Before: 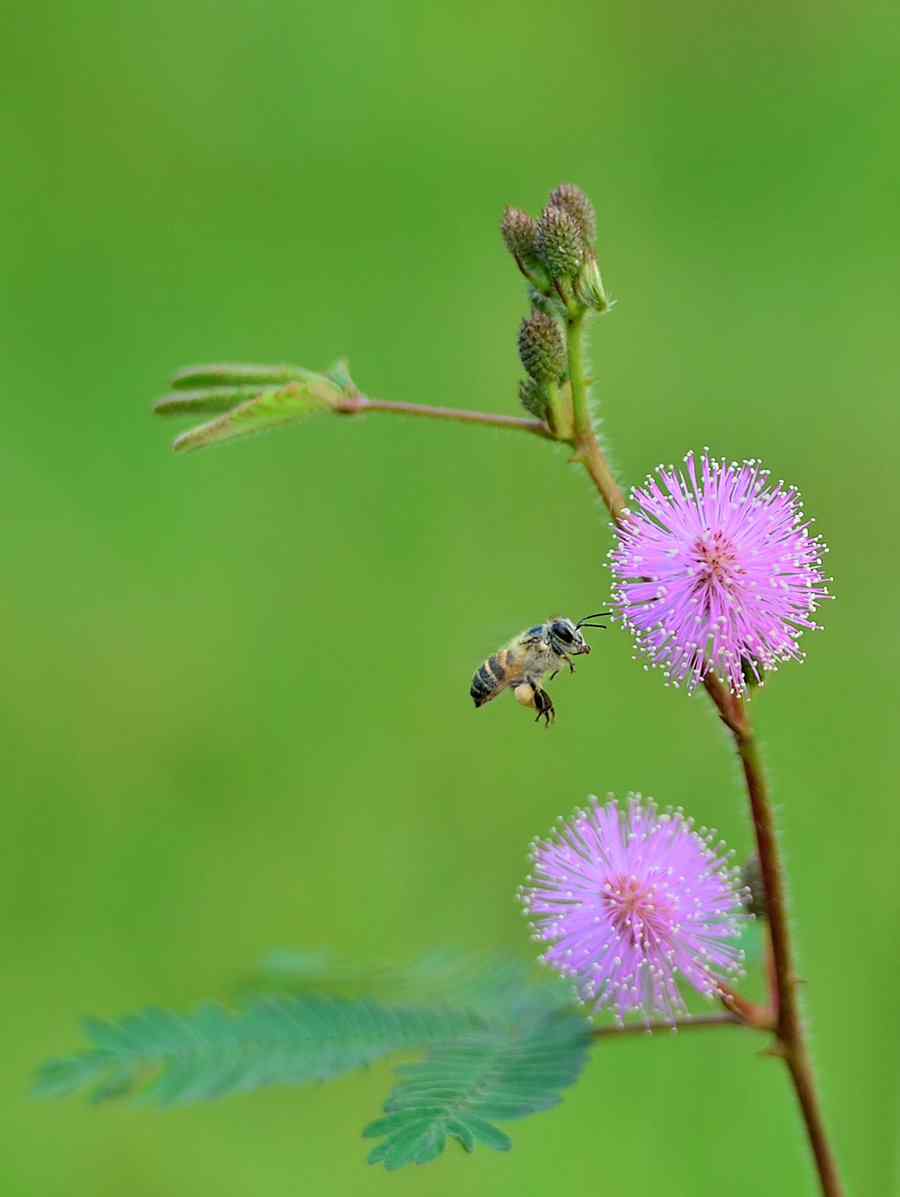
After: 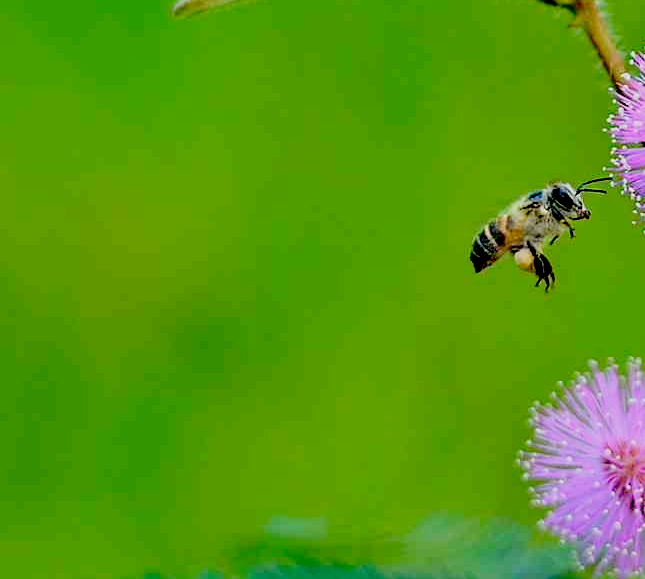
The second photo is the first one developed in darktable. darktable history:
exposure: black level correction 0.056, exposure -0.033 EV, compensate exposure bias true, compensate highlight preservation false
crop: top 36.396%, right 28.265%, bottom 15.166%
filmic rgb: black relative exposure -11.75 EV, white relative exposure 5.41 EV, hardness 4.48, latitude 49.05%, contrast 1.144, preserve chrominance no, color science v5 (2021)
